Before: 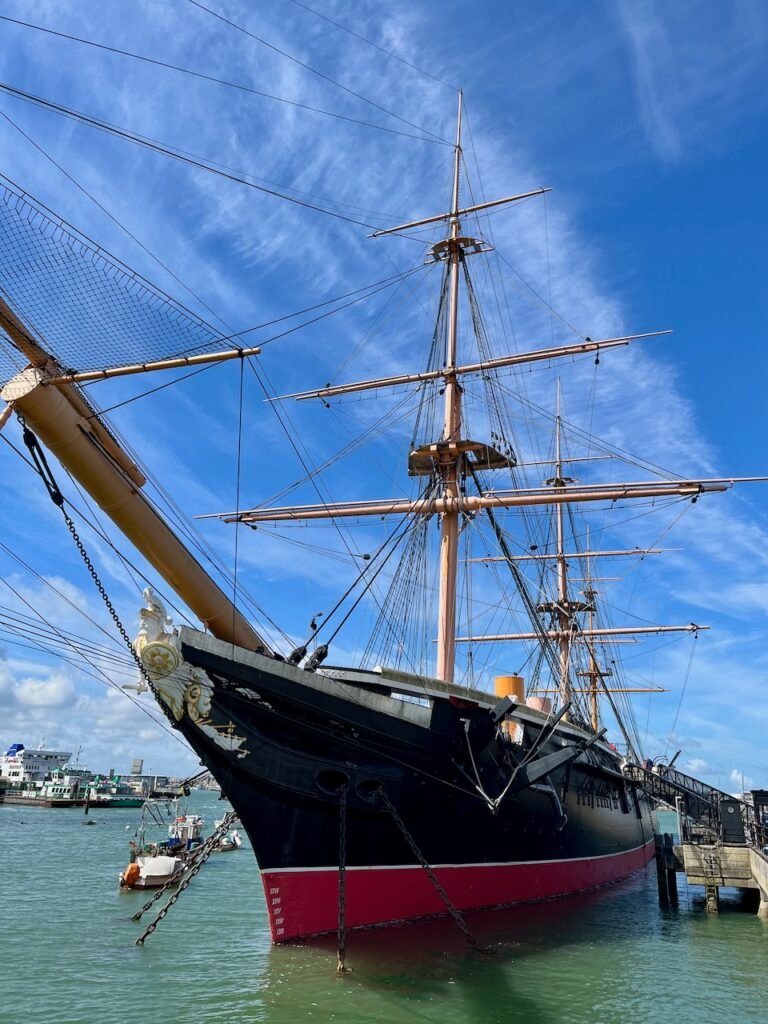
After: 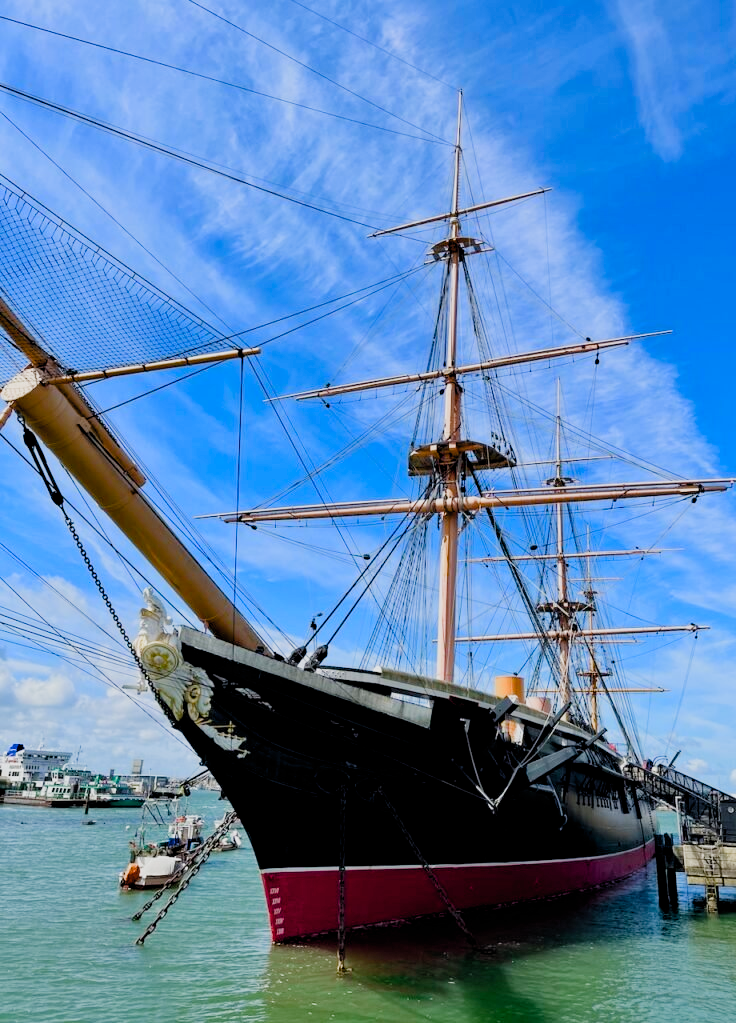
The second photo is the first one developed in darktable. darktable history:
crop: right 4.13%, bottom 0.034%
filmic rgb: black relative exposure -7.97 EV, white relative exposure 3.95 EV, threshold 5.94 EV, hardness 4.1, contrast 0.998, add noise in highlights 0.001, preserve chrominance luminance Y, color science v3 (2019), use custom middle-gray values true, contrast in highlights soft, enable highlight reconstruction true
exposure: black level correction 0.001, exposure 0.498 EV, compensate highlight preservation false
color balance rgb: global offset › luminance -0.426%, perceptual saturation grading › global saturation 35.119%, perceptual saturation grading › highlights -29.923%, perceptual saturation grading › shadows 35.341%
